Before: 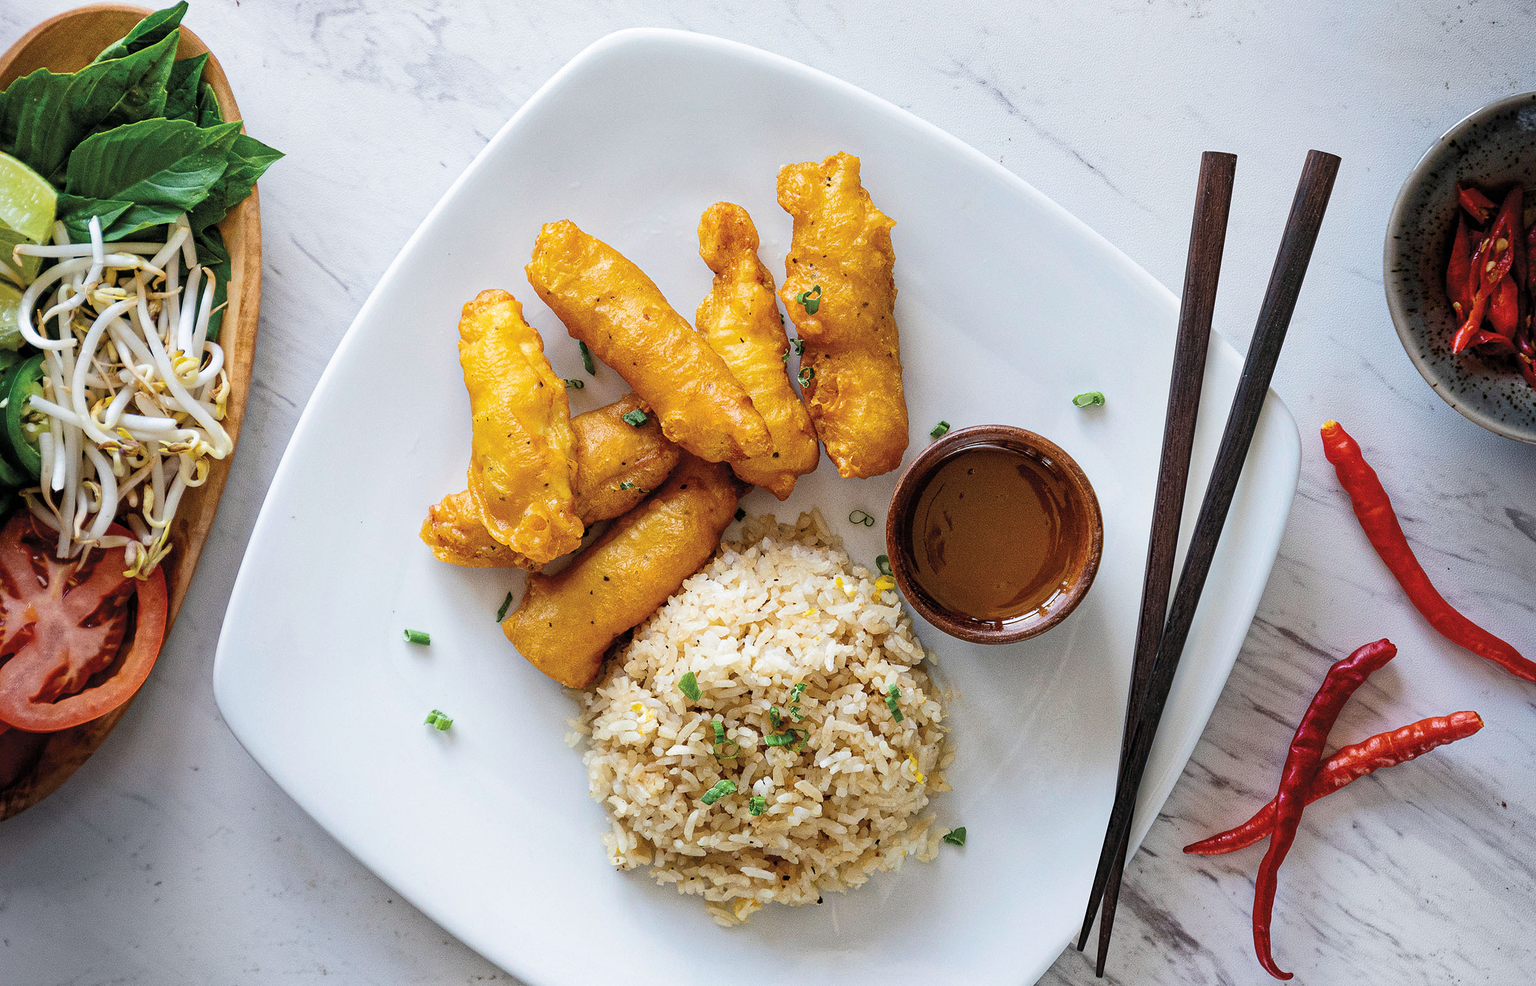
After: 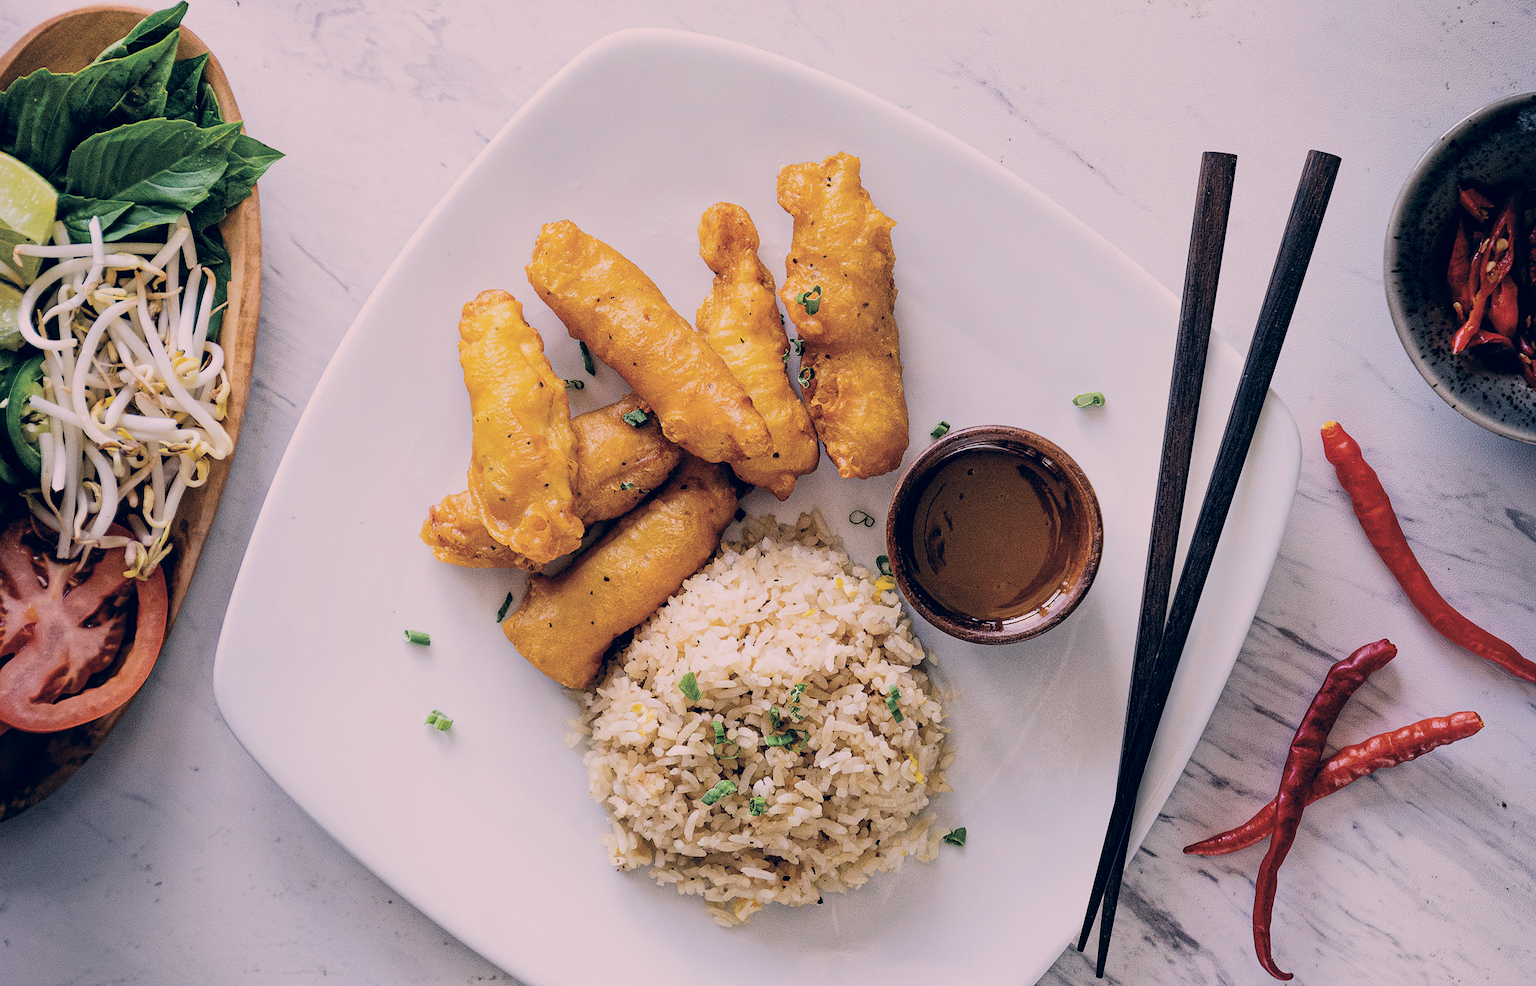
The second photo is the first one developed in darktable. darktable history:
color correction: highlights a* 14.17, highlights b* 5.98, shadows a* -6.18, shadows b* -15.78, saturation 0.845
filmic rgb: middle gray luminance 28.92%, black relative exposure -10.25 EV, white relative exposure 5.47 EV, threshold 3.04 EV, target black luminance 0%, hardness 3.92, latitude 2.1%, contrast 1.132, highlights saturation mix 6.49%, shadows ↔ highlights balance 15.2%, enable highlight reconstruction true
